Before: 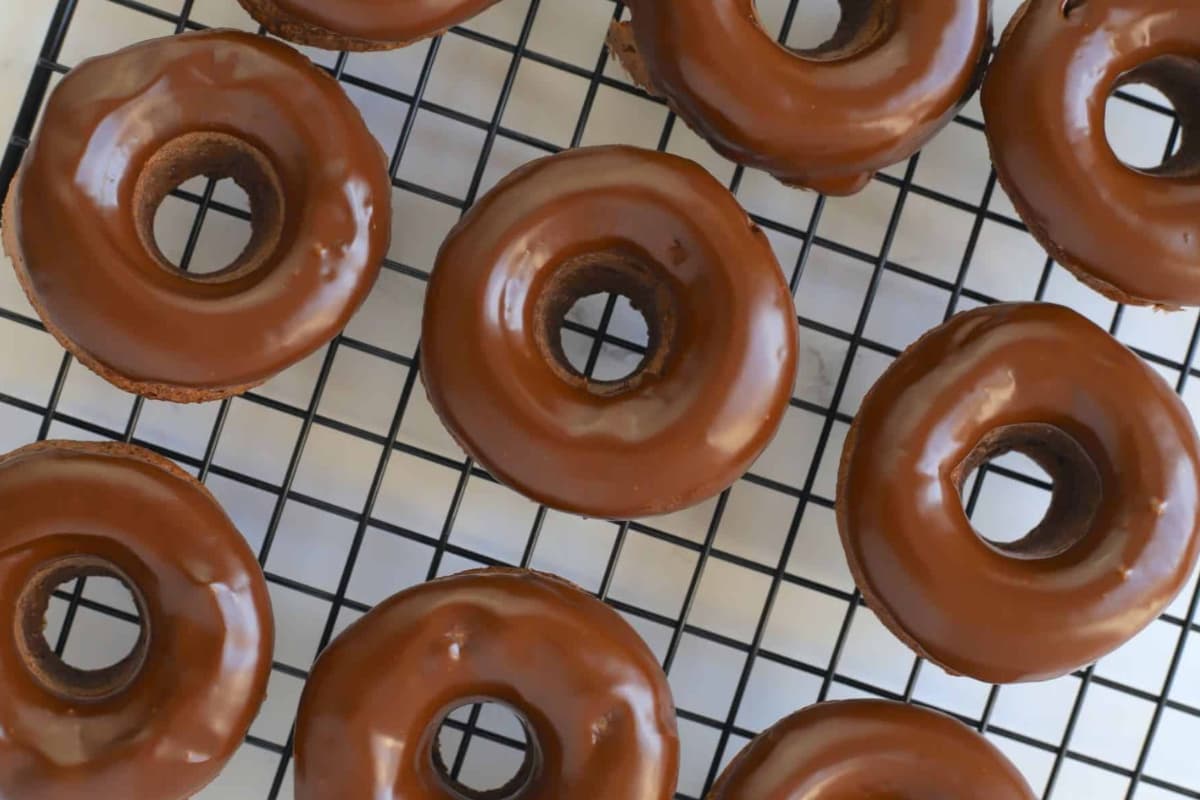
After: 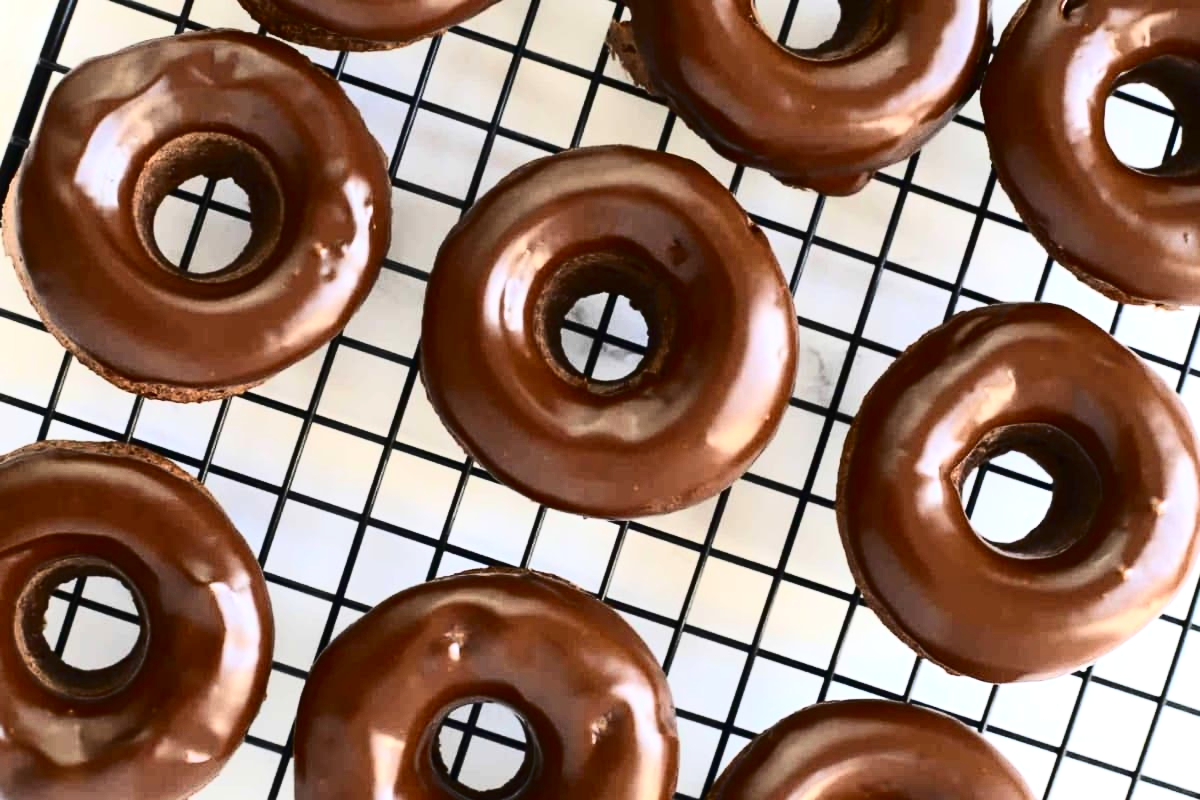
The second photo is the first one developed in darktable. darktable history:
exposure: exposure 0.669 EV, compensate highlight preservation false
shadows and highlights: radius 93.07, shadows -14.46, white point adjustment 0.23, highlights 31.48, compress 48.23%, highlights color adjustment 52.79%, soften with gaussian
contrast brightness saturation: contrast 0.5, saturation -0.1
